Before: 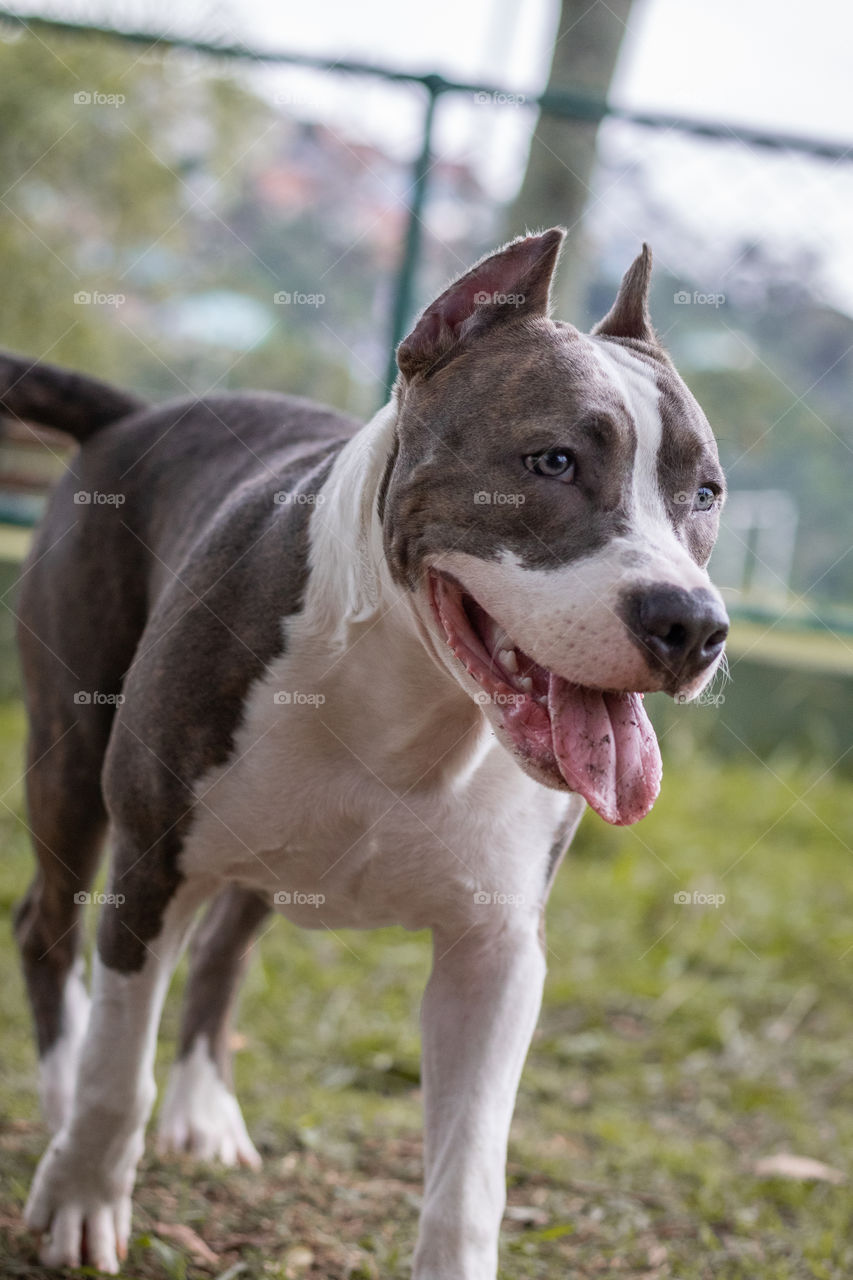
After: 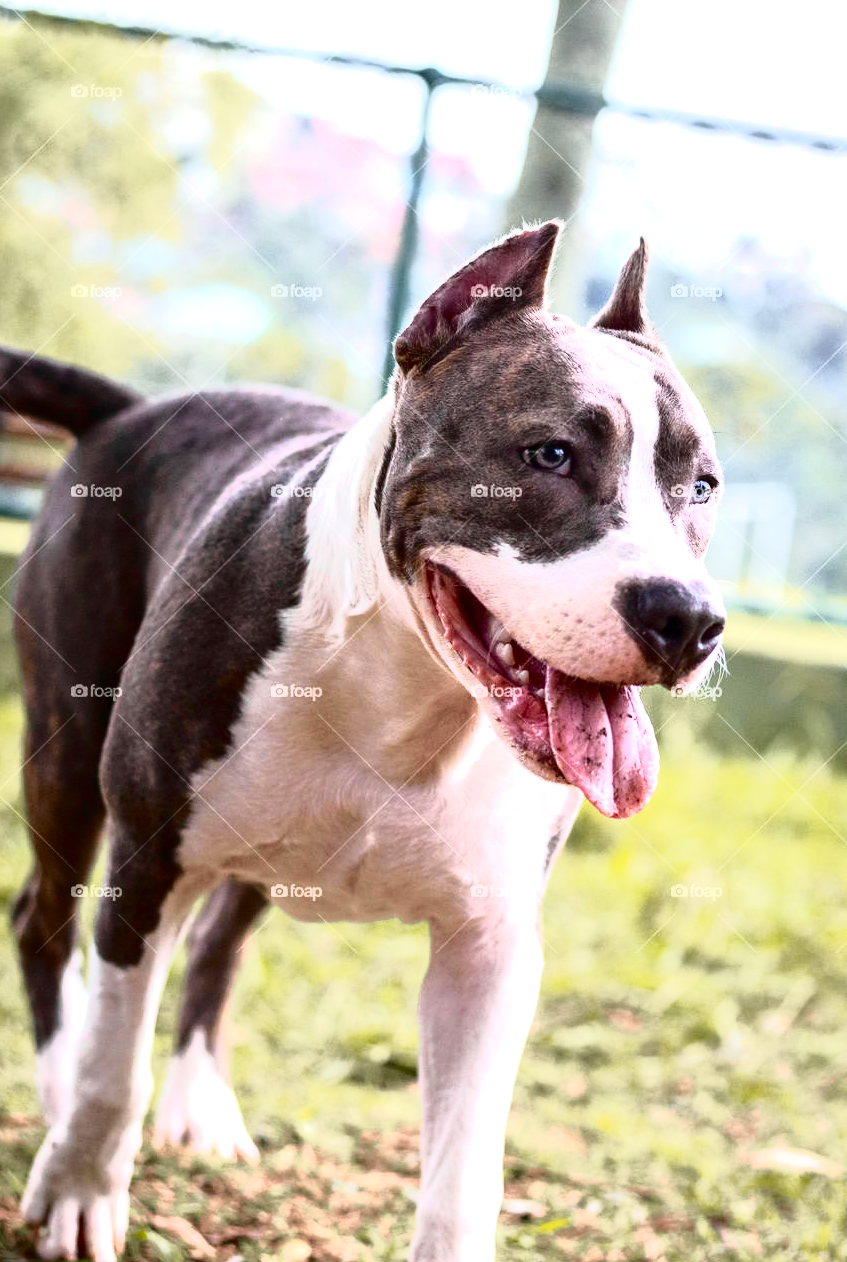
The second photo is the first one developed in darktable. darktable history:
contrast brightness saturation: contrast 0.188, brightness -0.113, saturation 0.207
exposure: black level correction 0, exposure 1.096 EV, compensate exposure bias true, compensate highlight preservation false
crop: left 0.466%, top 0.574%, right 0.137%, bottom 0.828%
tone curve: curves: ch0 [(0, 0) (0.105, 0.068) (0.195, 0.162) (0.283, 0.283) (0.384, 0.404) (0.485, 0.531) (0.638, 0.681) (0.795, 0.879) (1, 0.977)]; ch1 [(0, 0) (0.161, 0.092) (0.35, 0.33) (0.379, 0.401) (0.456, 0.469) (0.504, 0.5) (0.512, 0.514) (0.58, 0.597) (0.635, 0.646) (1, 1)]; ch2 [(0, 0) (0.371, 0.362) (0.437, 0.437) (0.5, 0.5) (0.53, 0.523) (0.56, 0.58) (0.622, 0.606) (1, 1)], color space Lab, independent channels, preserve colors none
